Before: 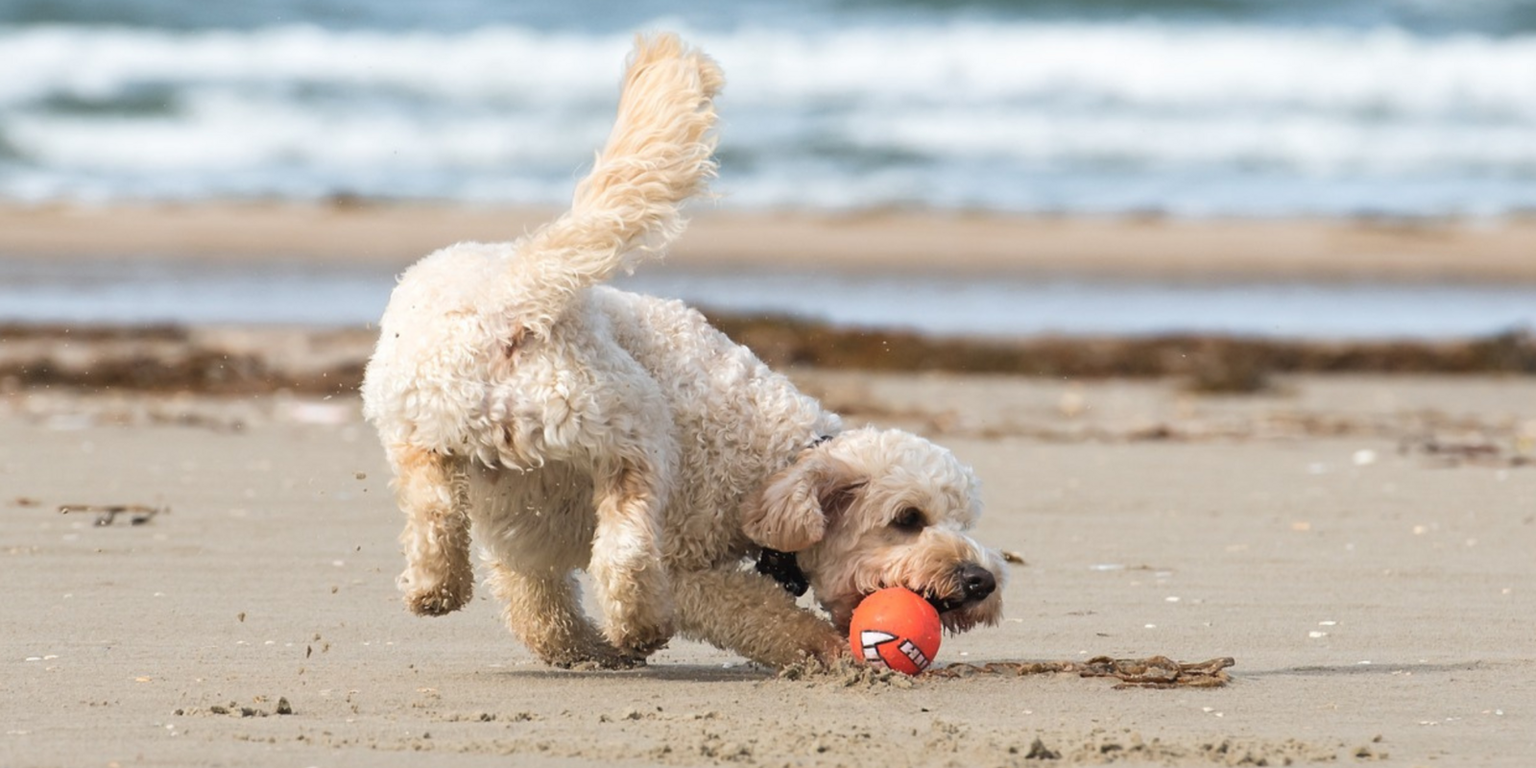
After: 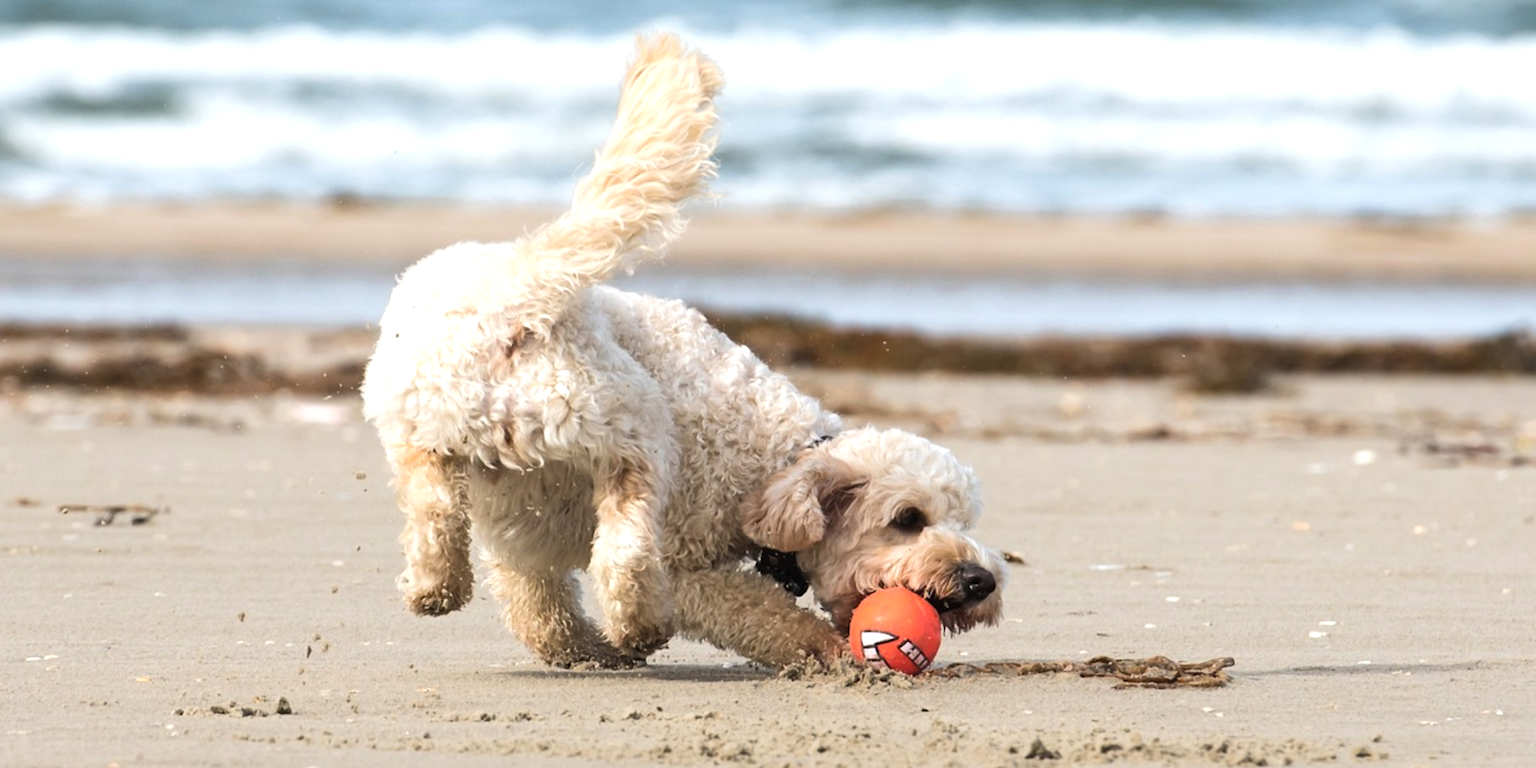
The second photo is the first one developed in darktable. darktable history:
tone equalizer: -8 EV -0.419 EV, -7 EV -0.394 EV, -6 EV -0.351 EV, -5 EV -0.205 EV, -3 EV 0.2 EV, -2 EV 0.316 EV, -1 EV 0.366 EV, +0 EV 0.42 EV, edges refinement/feathering 500, mask exposure compensation -1.57 EV, preserve details no
